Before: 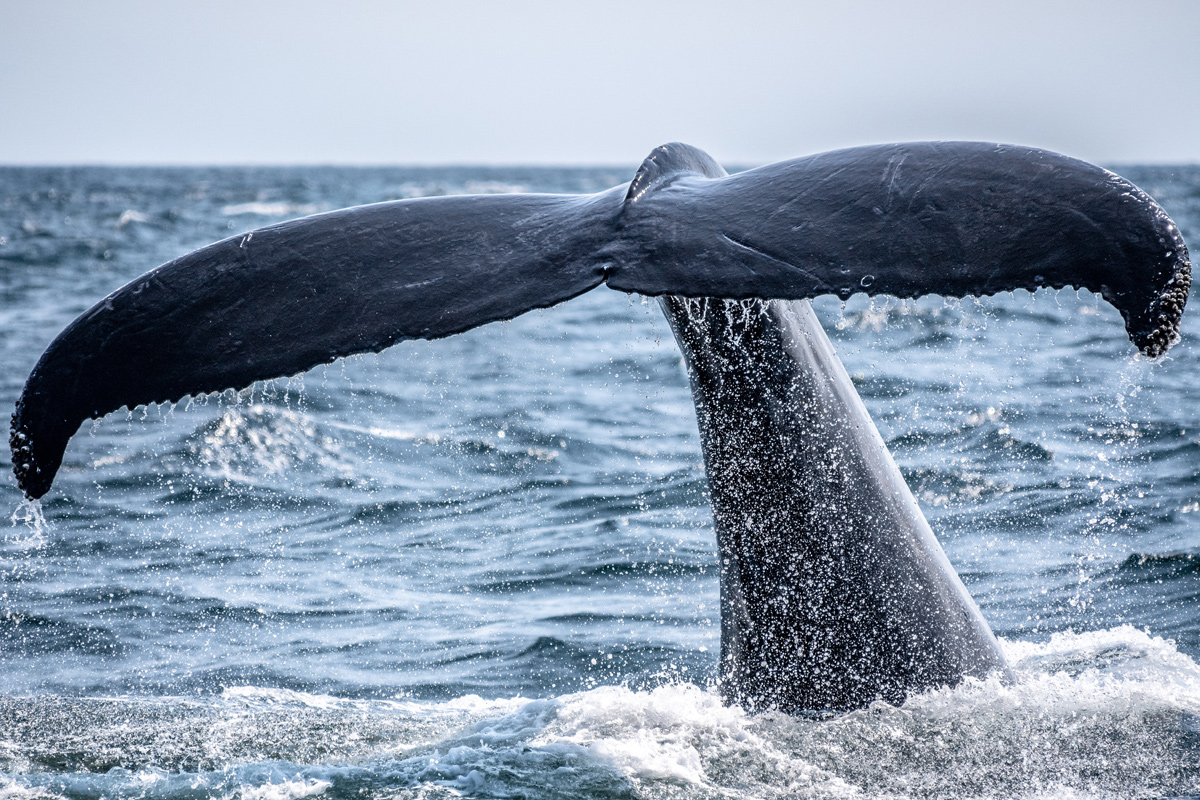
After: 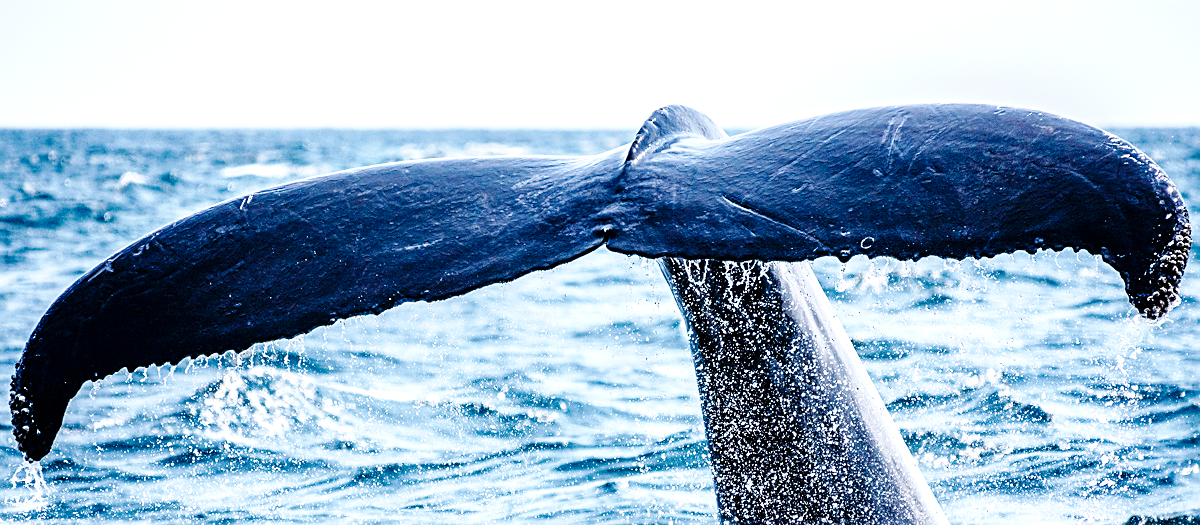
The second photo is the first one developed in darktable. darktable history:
base curve: curves: ch0 [(0, 0) (0.036, 0.025) (0.121, 0.166) (0.206, 0.329) (0.605, 0.79) (1, 1)], preserve colors none
crop and rotate: top 4.848%, bottom 29.503%
color balance rgb: linear chroma grading › shadows -2.2%, linear chroma grading › highlights -15%, linear chroma grading › global chroma -10%, linear chroma grading › mid-tones -10%, perceptual saturation grading › global saturation 45%, perceptual saturation grading › highlights -50%, perceptual saturation grading › shadows 30%, perceptual brilliance grading › global brilliance 18%, global vibrance 45%
sharpen: on, module defaults
